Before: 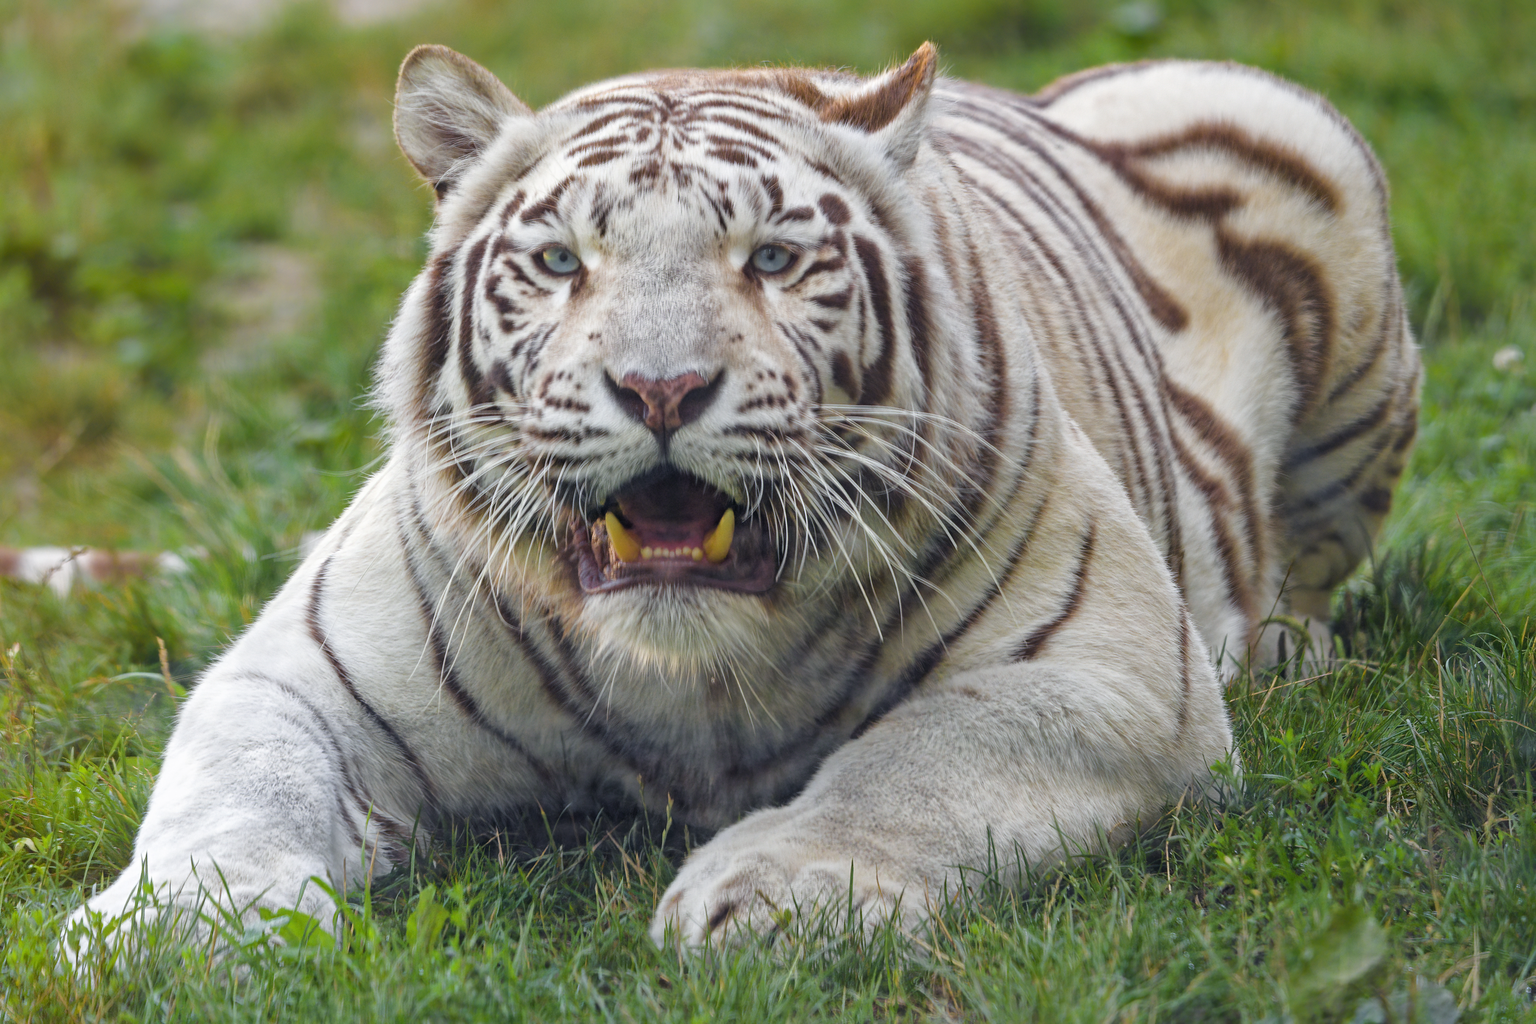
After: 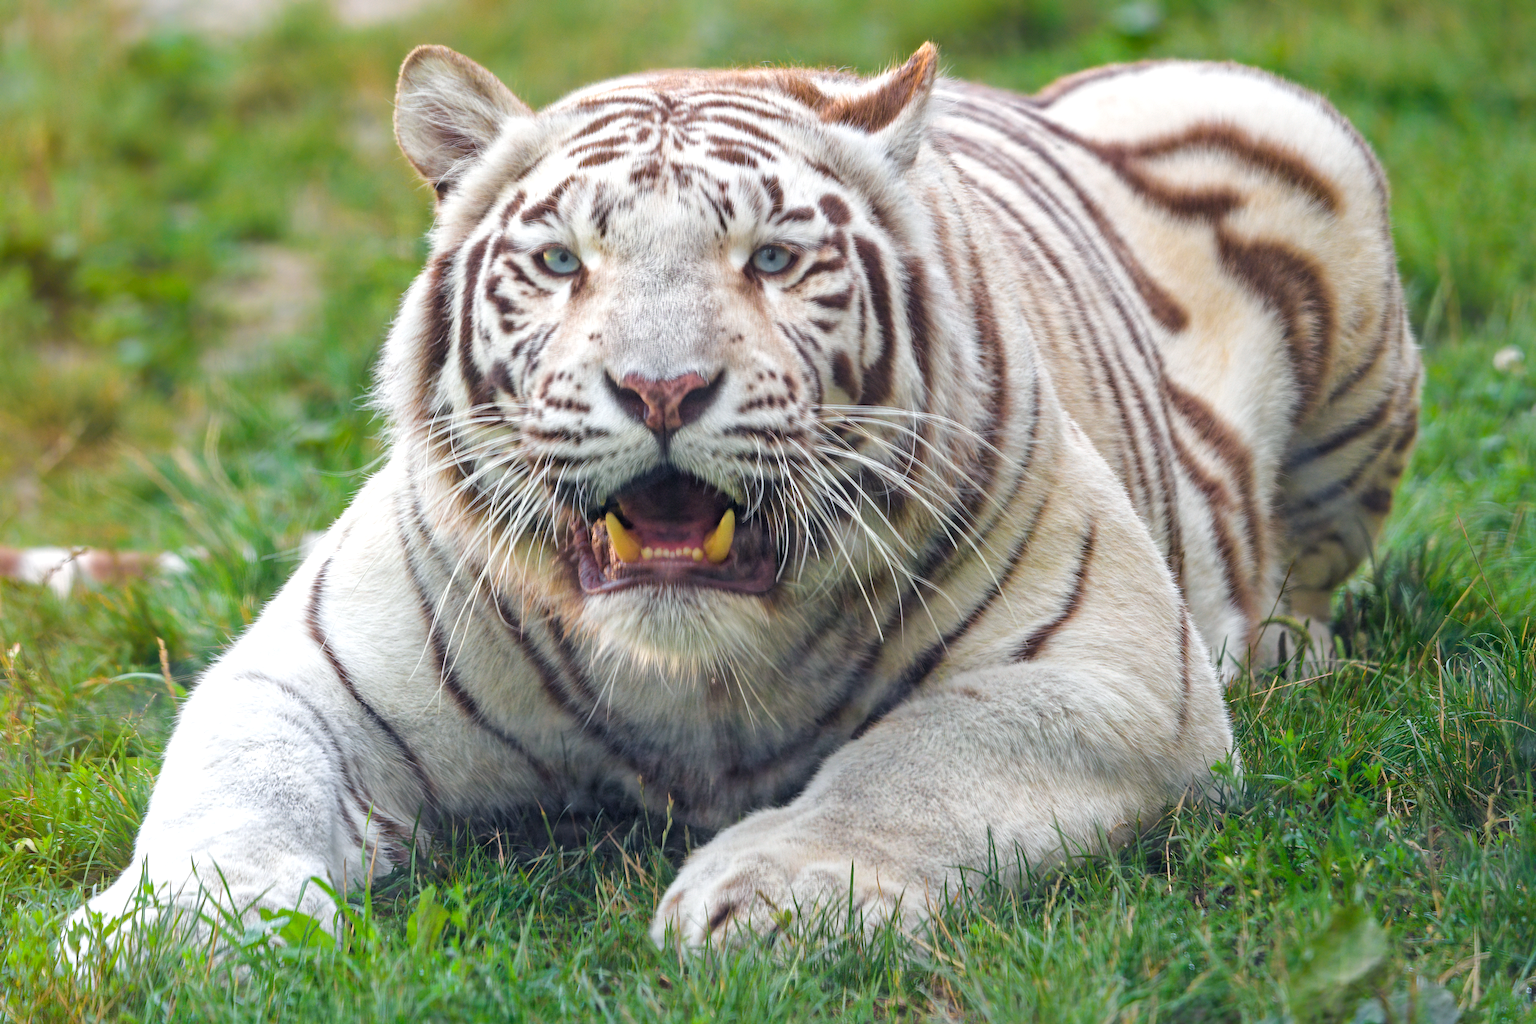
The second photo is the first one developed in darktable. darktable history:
color zones: curves: ch0 [(0, 0.5) (0.143, 0.52) (0.286, 0.5) (0.429, 0.5) (0.571, 0.5) (0.714, 0.5) (0.857, 0.5) (1, 0.5)]; ch1 [(0, 0.489) (0.155, 0.45) (0.286, 0.466) (0.429, 0.5) (0.571, 0.5) (0.714, 0.5) (0.857, 0.5) (1, 0.489)]
exposure: black level correction 0, exposure 0.7 EV, compensate exposure bias true, compensate highlight preservation false
